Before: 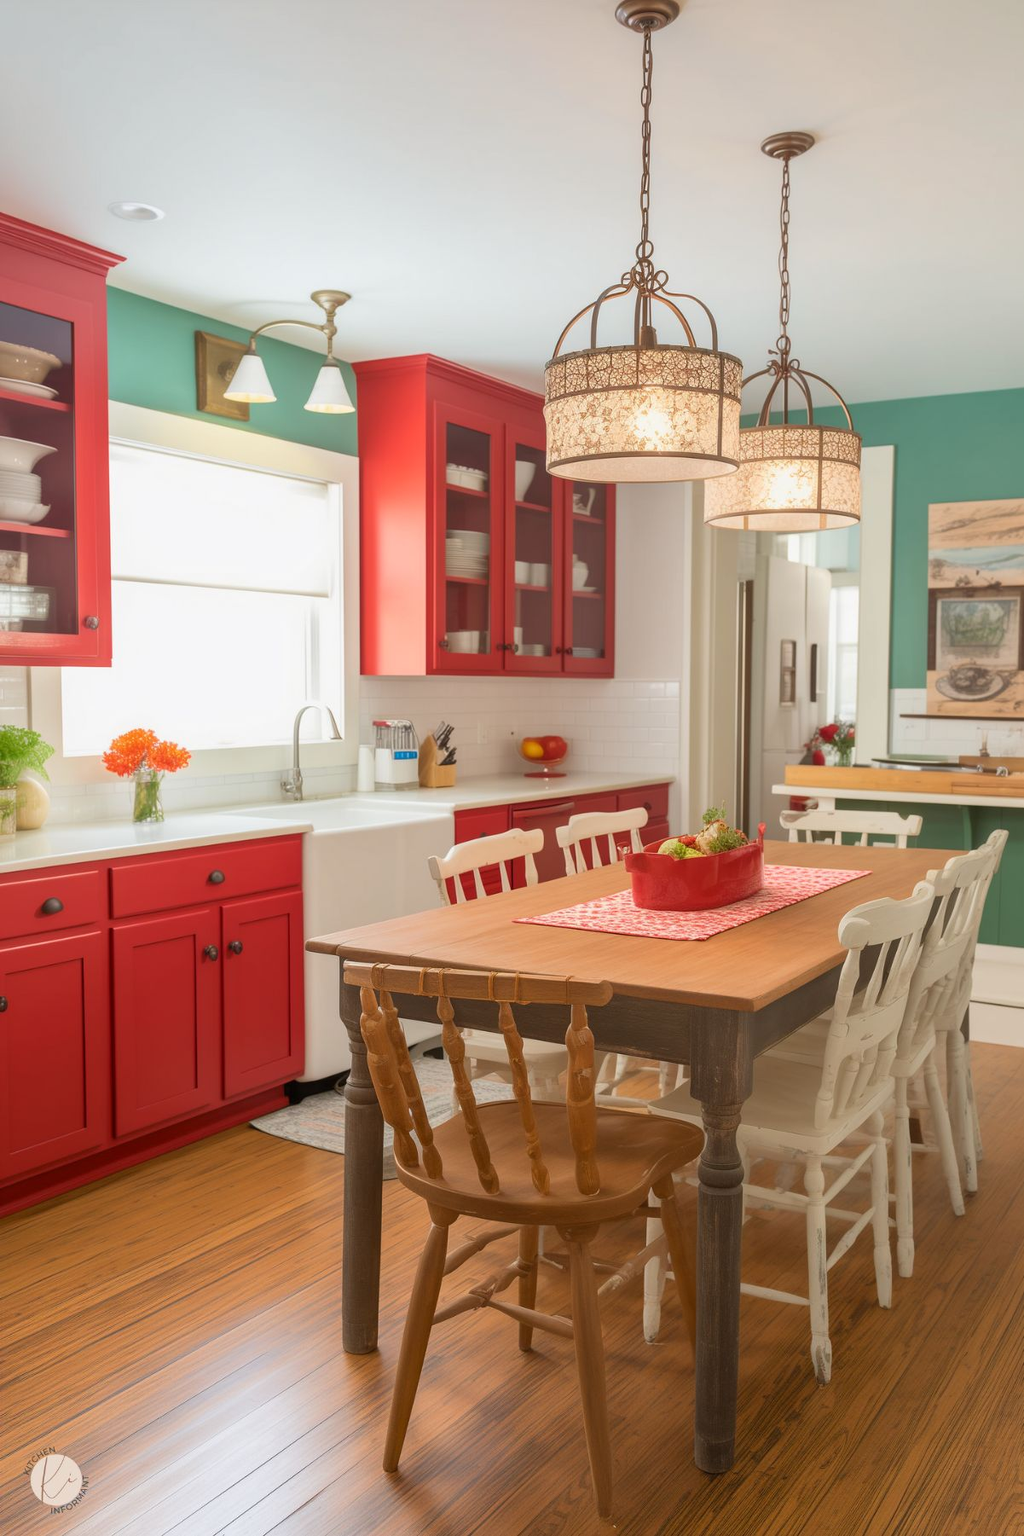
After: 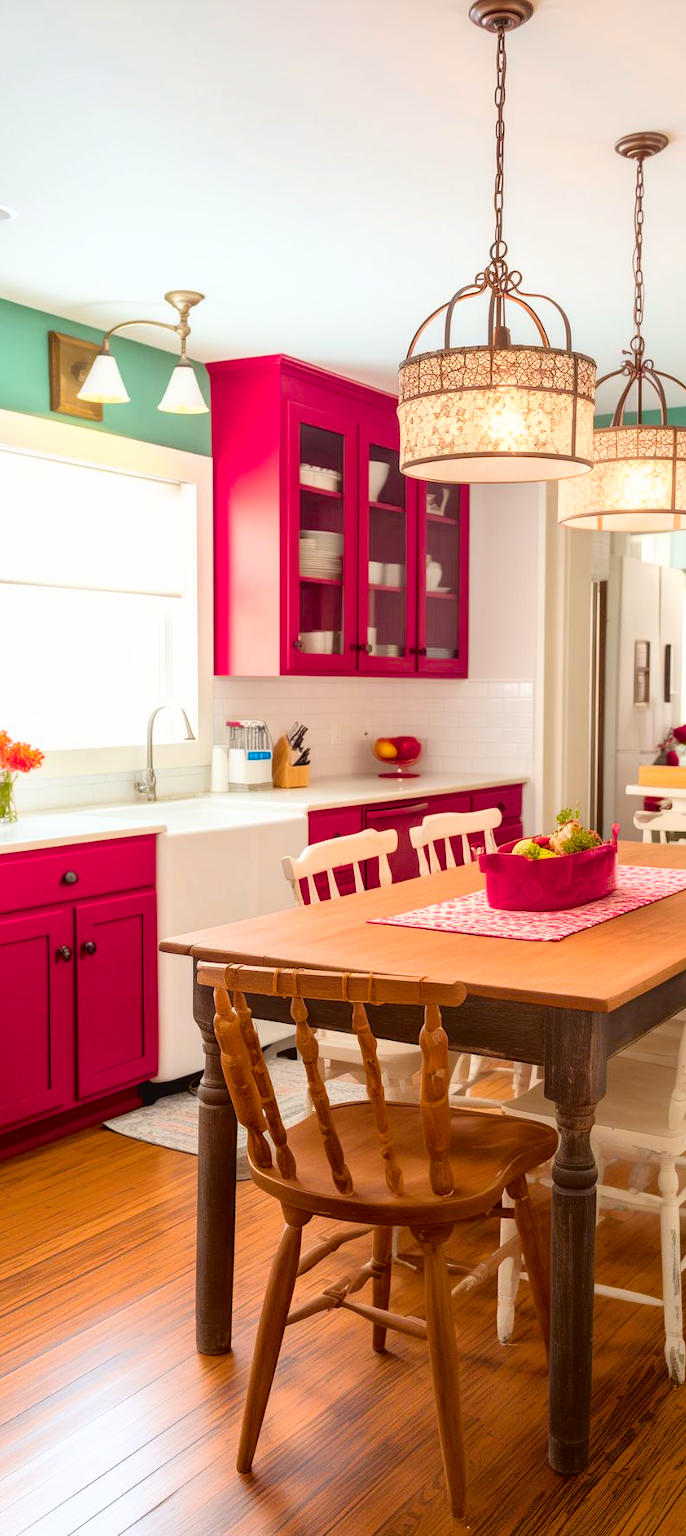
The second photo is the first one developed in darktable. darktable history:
crop and rotate: left 14.427%, right 18.599%
color balance rgb: shadows lift › chroma 3.199%, shadows lift › hue 279.87°, perceptual saturation grading › global saturation 35.692%, perceptual saturation grading › shadows 35.313%, hue shift -8.01°
tone curve: curves: ch0 [(0, 0) (0.003, 0.033) (0.011, 0.033) (0.025, 0.036) (0.044, 0.039) (0.069, 0.04) (0.1, 0.043) (0.136, 0.052) (0.177, 0.085) (0.224, 0.14) (0.277, 0.225) (0.335, 0.333) (0.399, 0.419) (0.468, 0.51) (0.543, 0.603) (0.623, 0.713) (0.709, 0.808) (0.801, 0.901) (0.898, 0.98) (1, 1)], color space Lab, independent channels, preserve colors none
